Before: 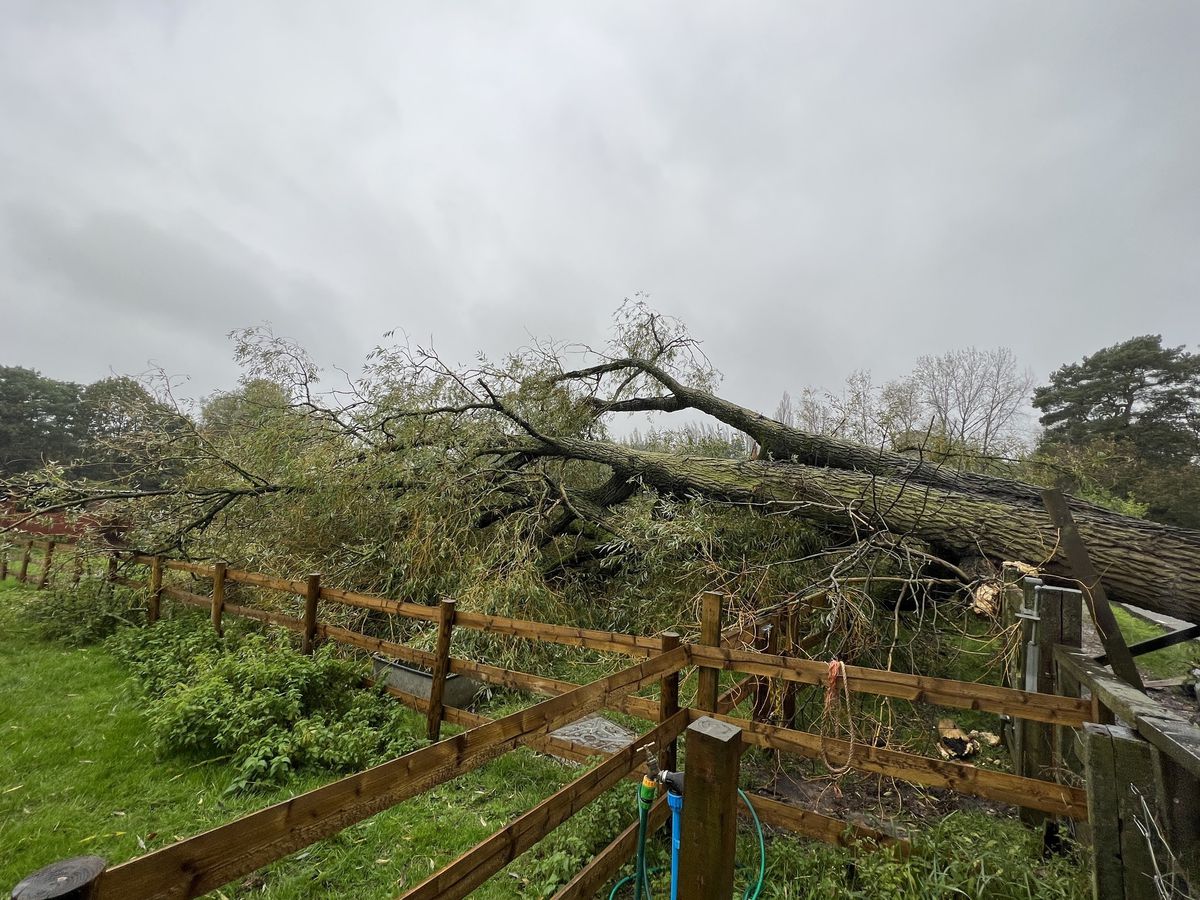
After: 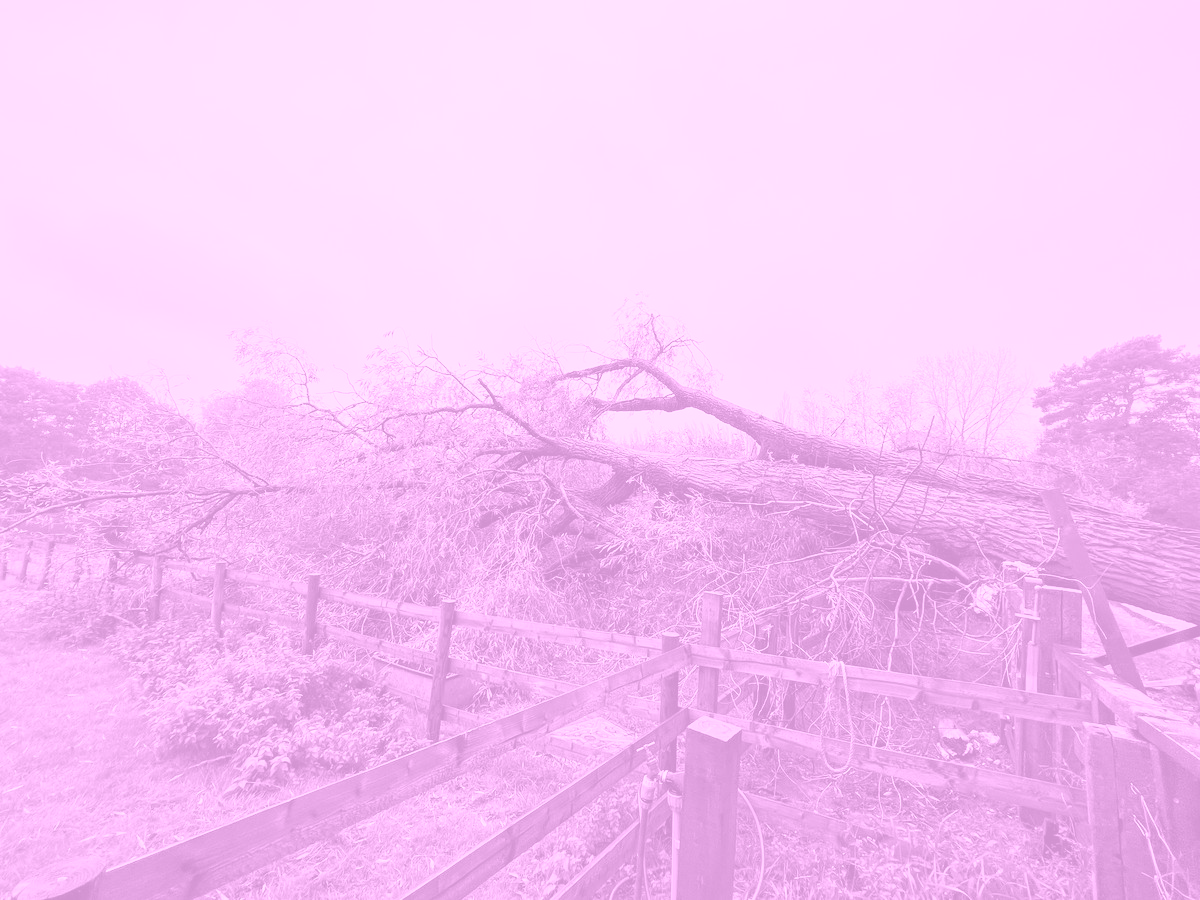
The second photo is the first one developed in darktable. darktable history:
contrast brightness saturation: contrast 0.2, brightness 0.16, saturation 0.22
colorize: hue 331.2°, saturation 75%, source mix 30.28%, lightness 70.52%, version 1
